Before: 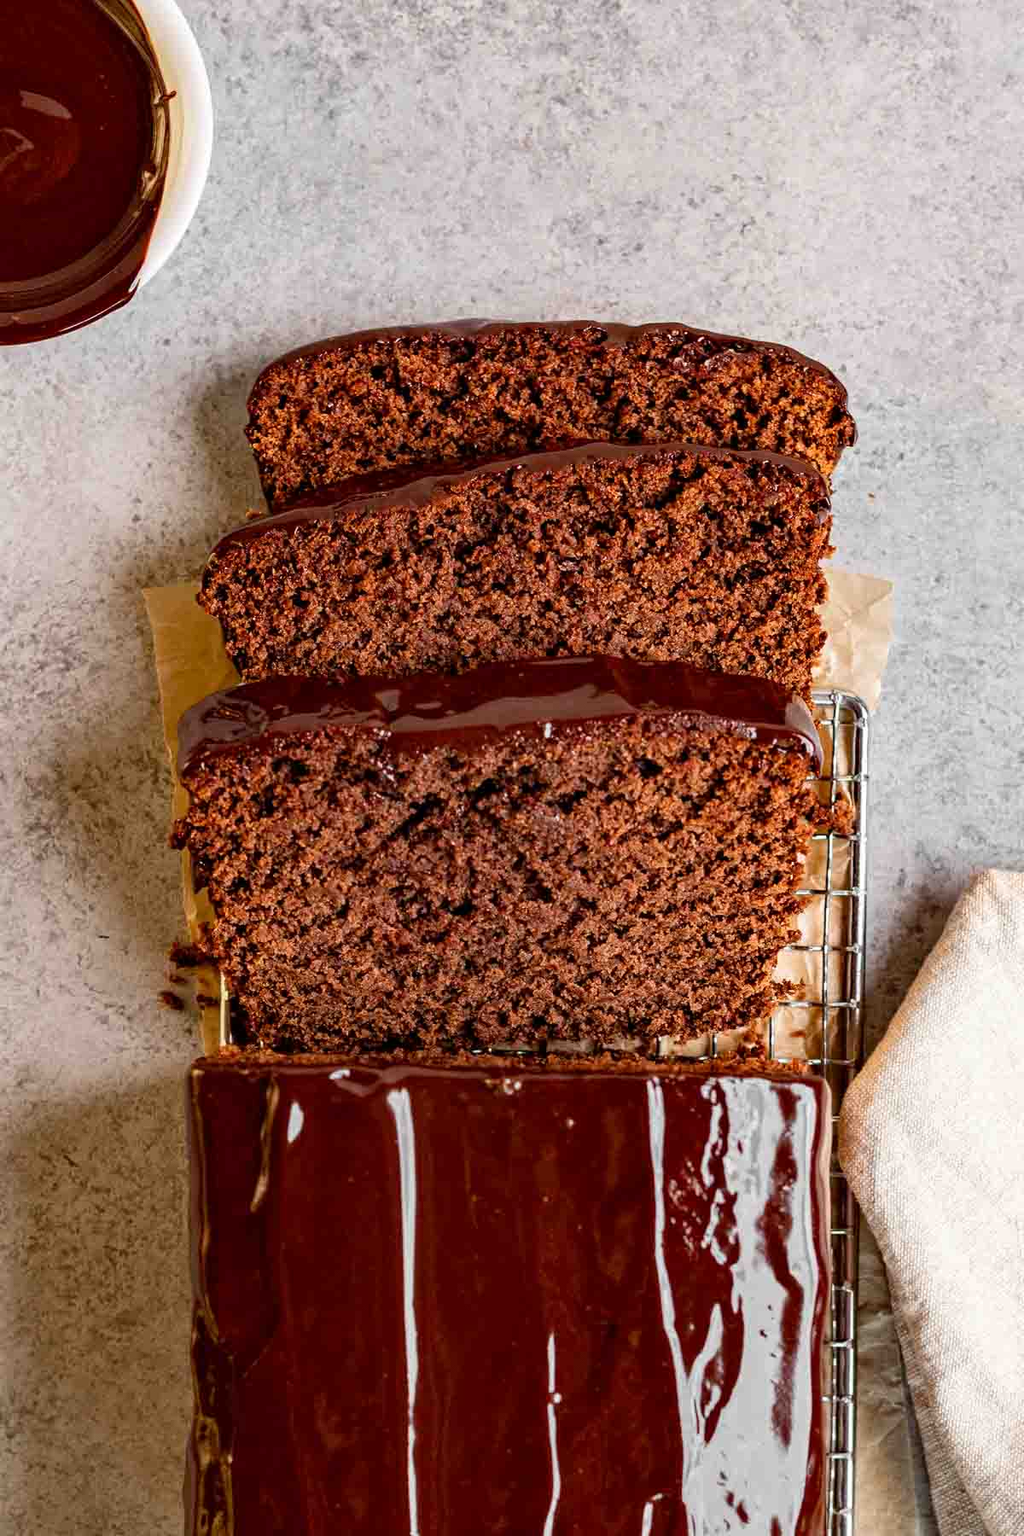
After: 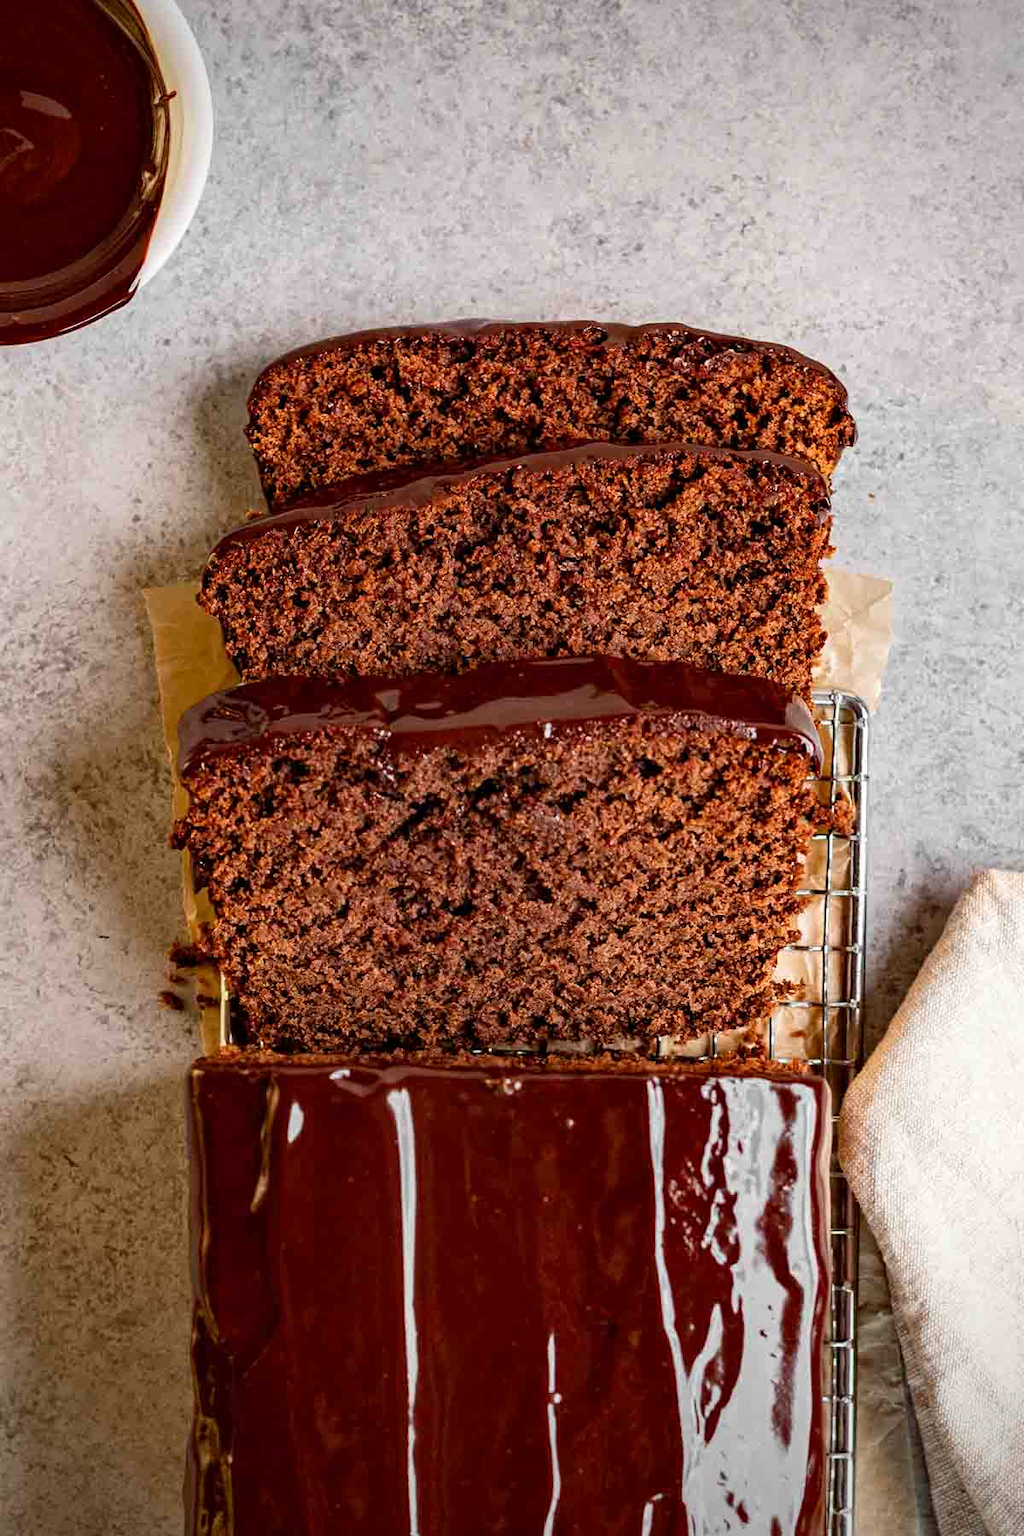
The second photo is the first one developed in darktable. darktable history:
vignetting: fall-off start 88.84%, fall-off radius 43.91%, brightness -0.374, saturation 0.007, width/height ratio 1.167
